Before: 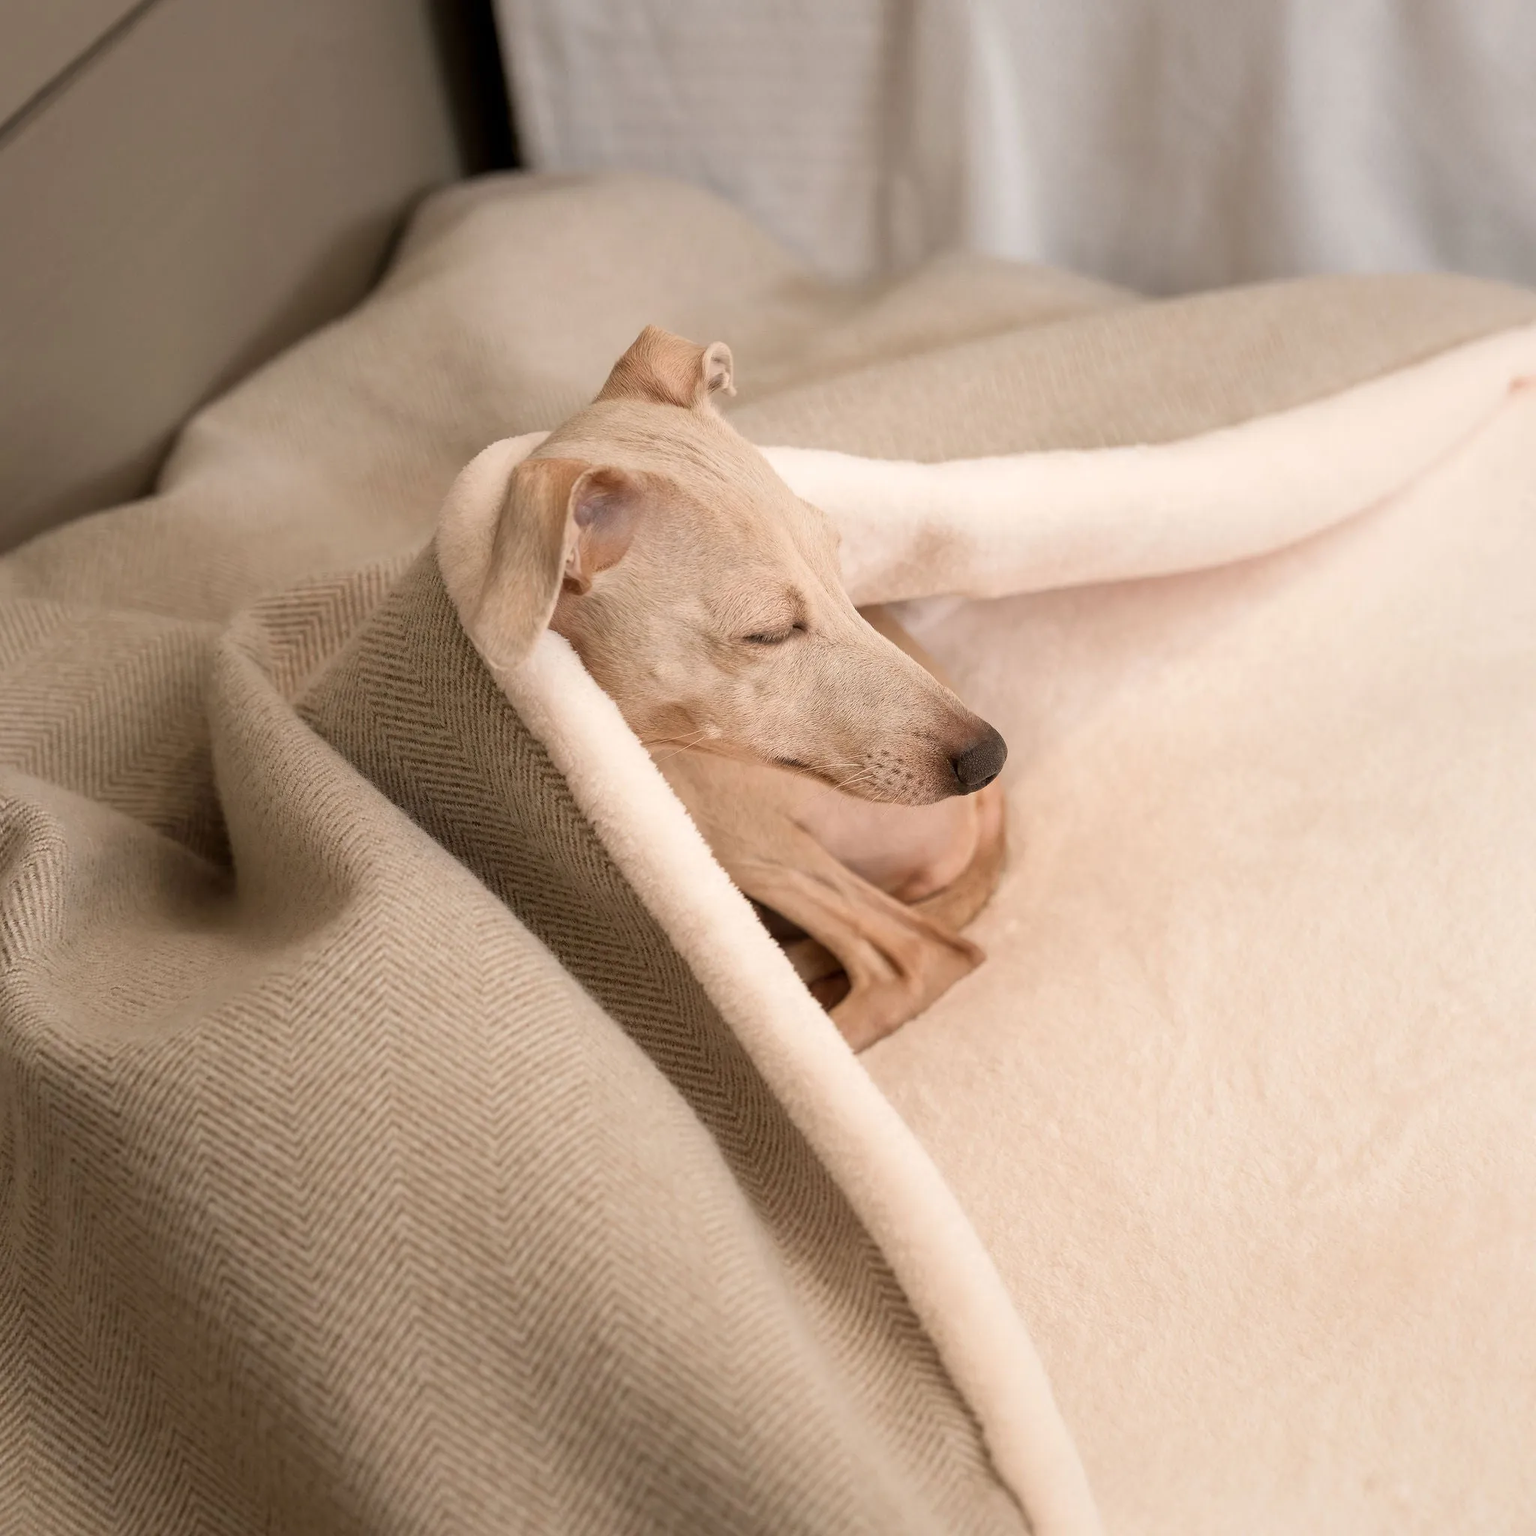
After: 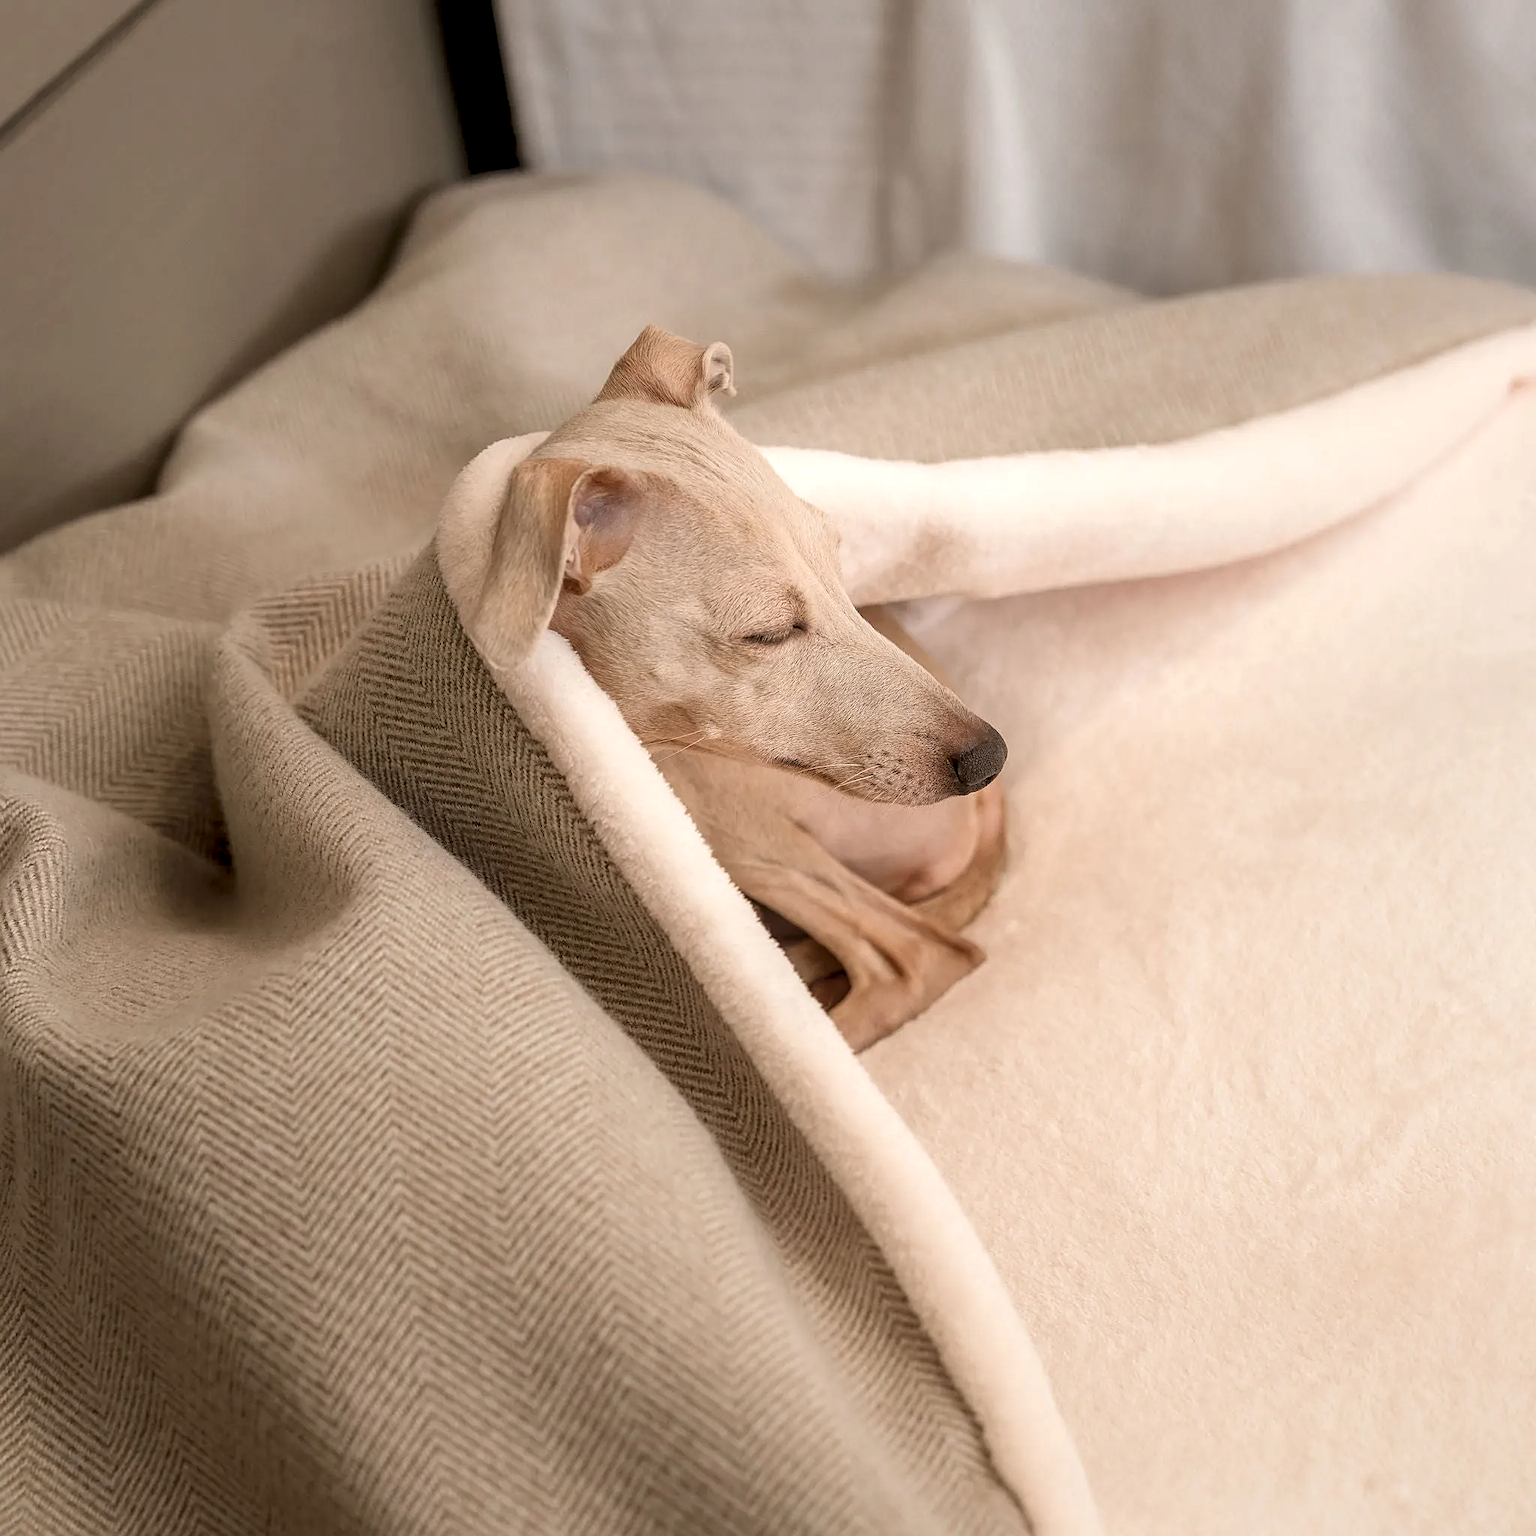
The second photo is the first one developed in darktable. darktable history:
local contrast: on, module defaults
tone equalizer: -8 EV -1.86 EV, -7 EV -1.15 EV, -6 EV -1.65 EV
sharpen: on, module defaults
